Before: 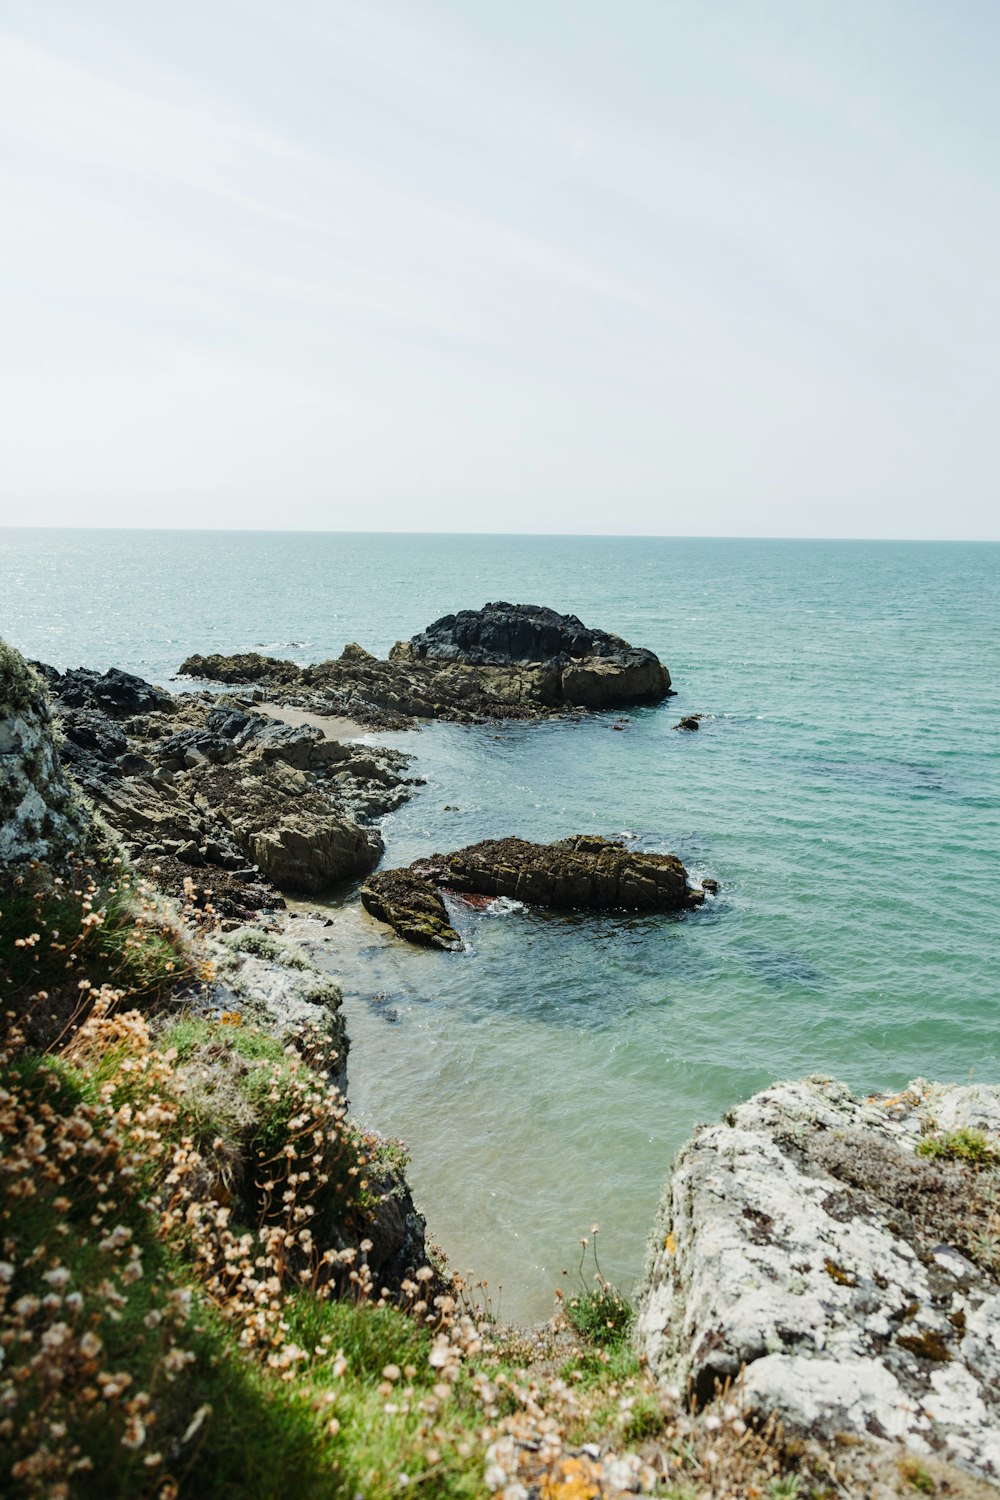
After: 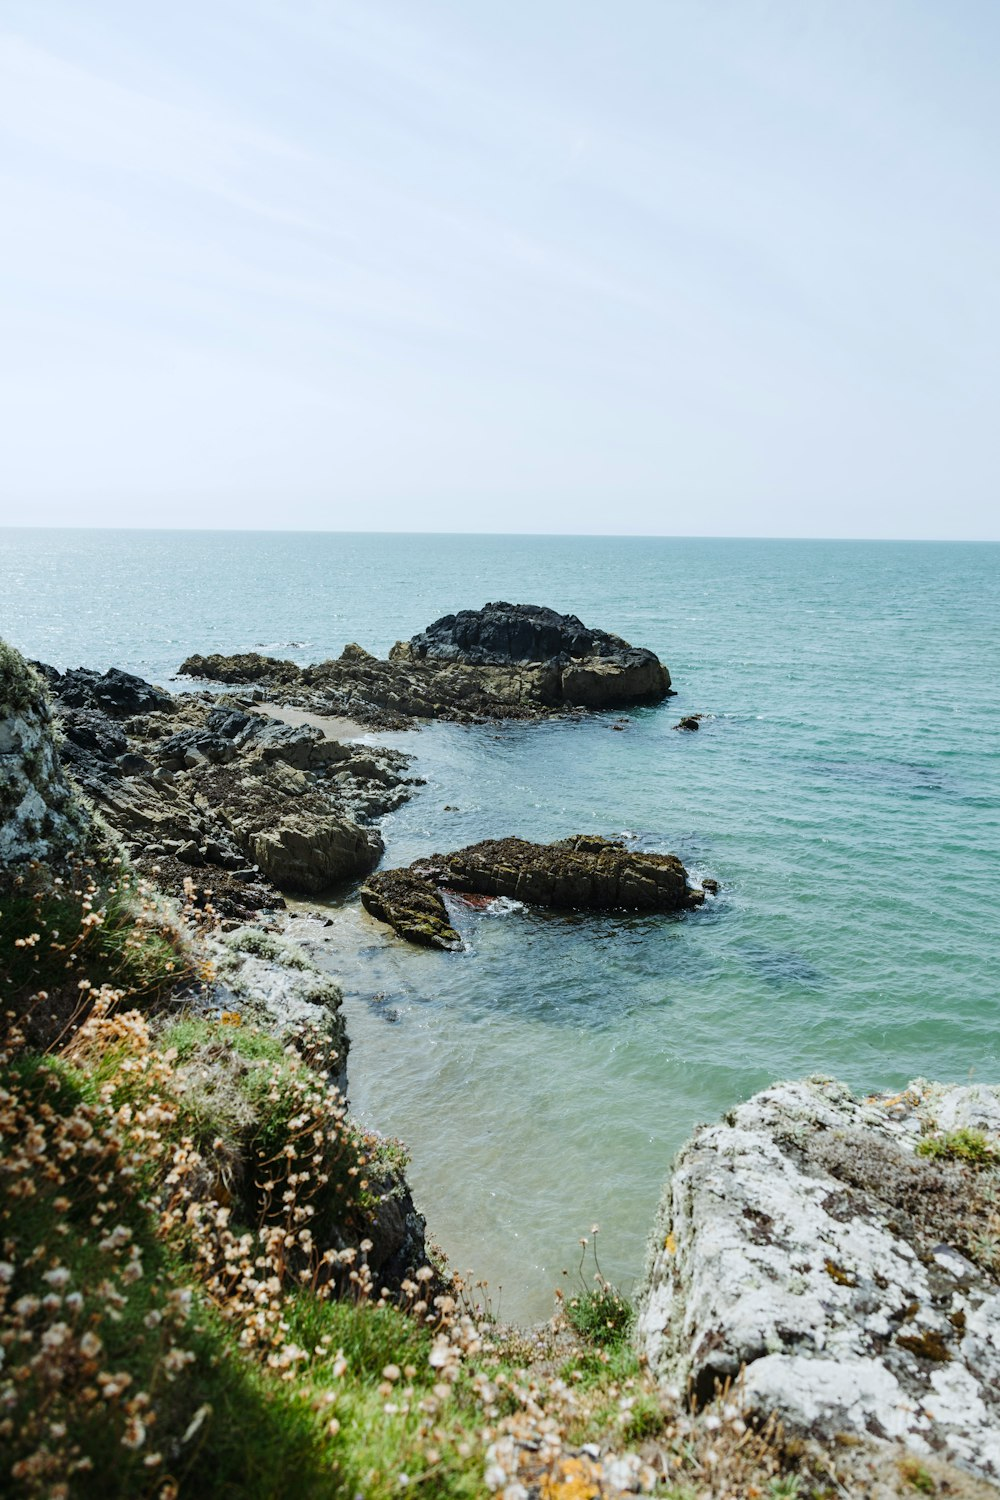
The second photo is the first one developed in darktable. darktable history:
white balance: red 0.974, blue 1.044
color balance: on, module defaults
